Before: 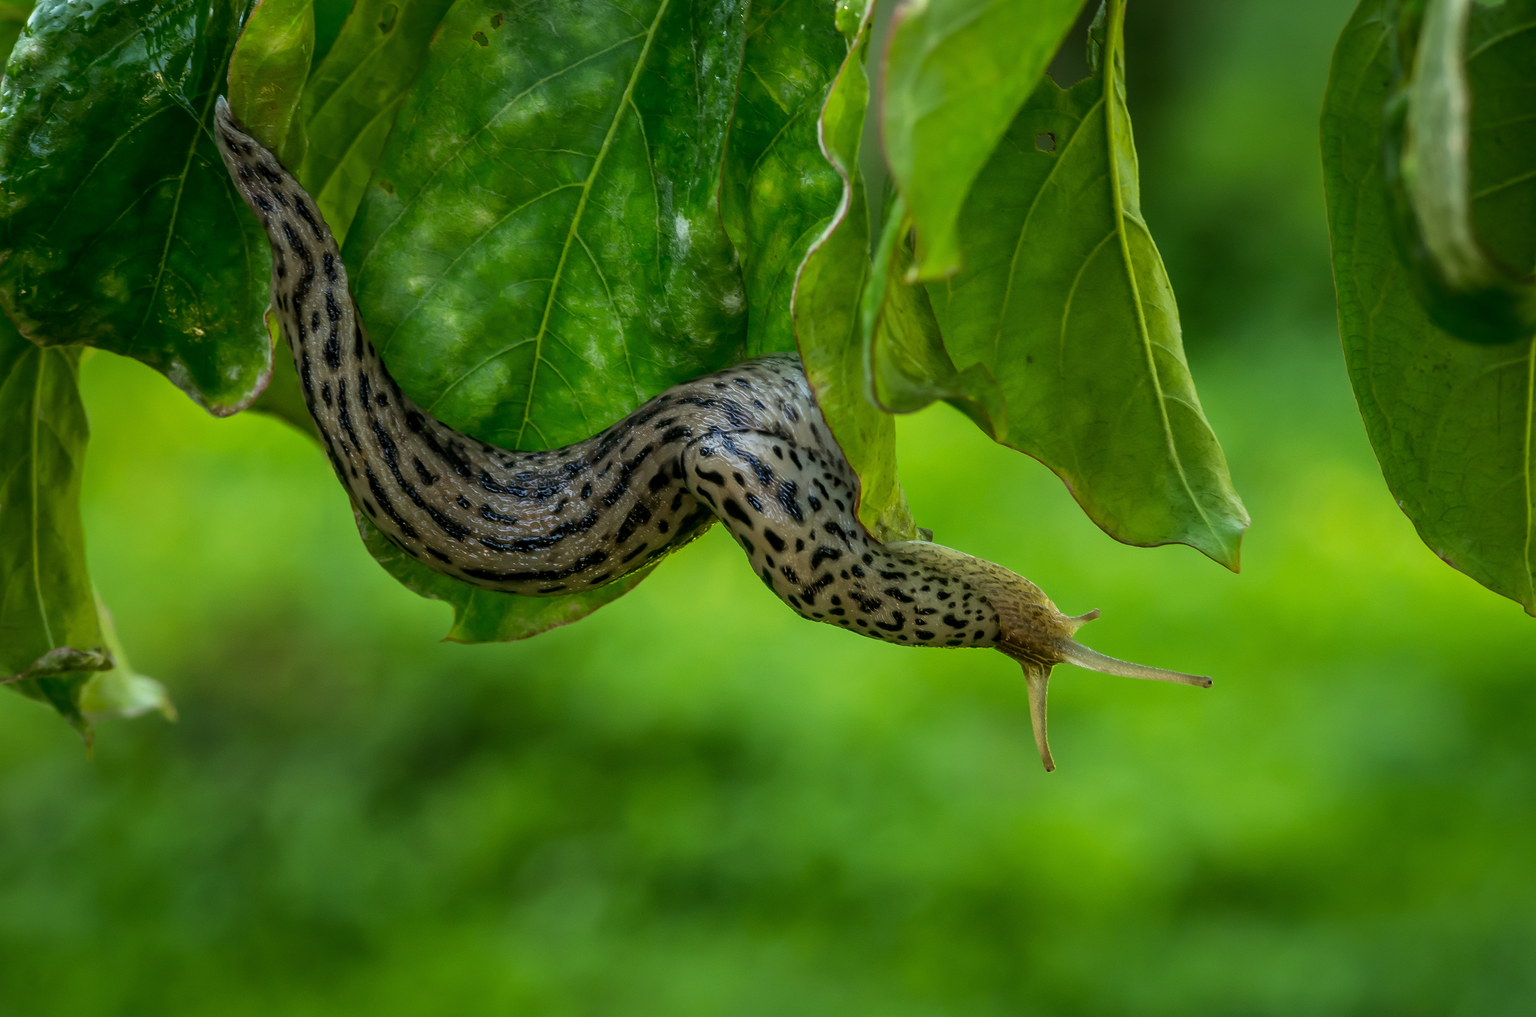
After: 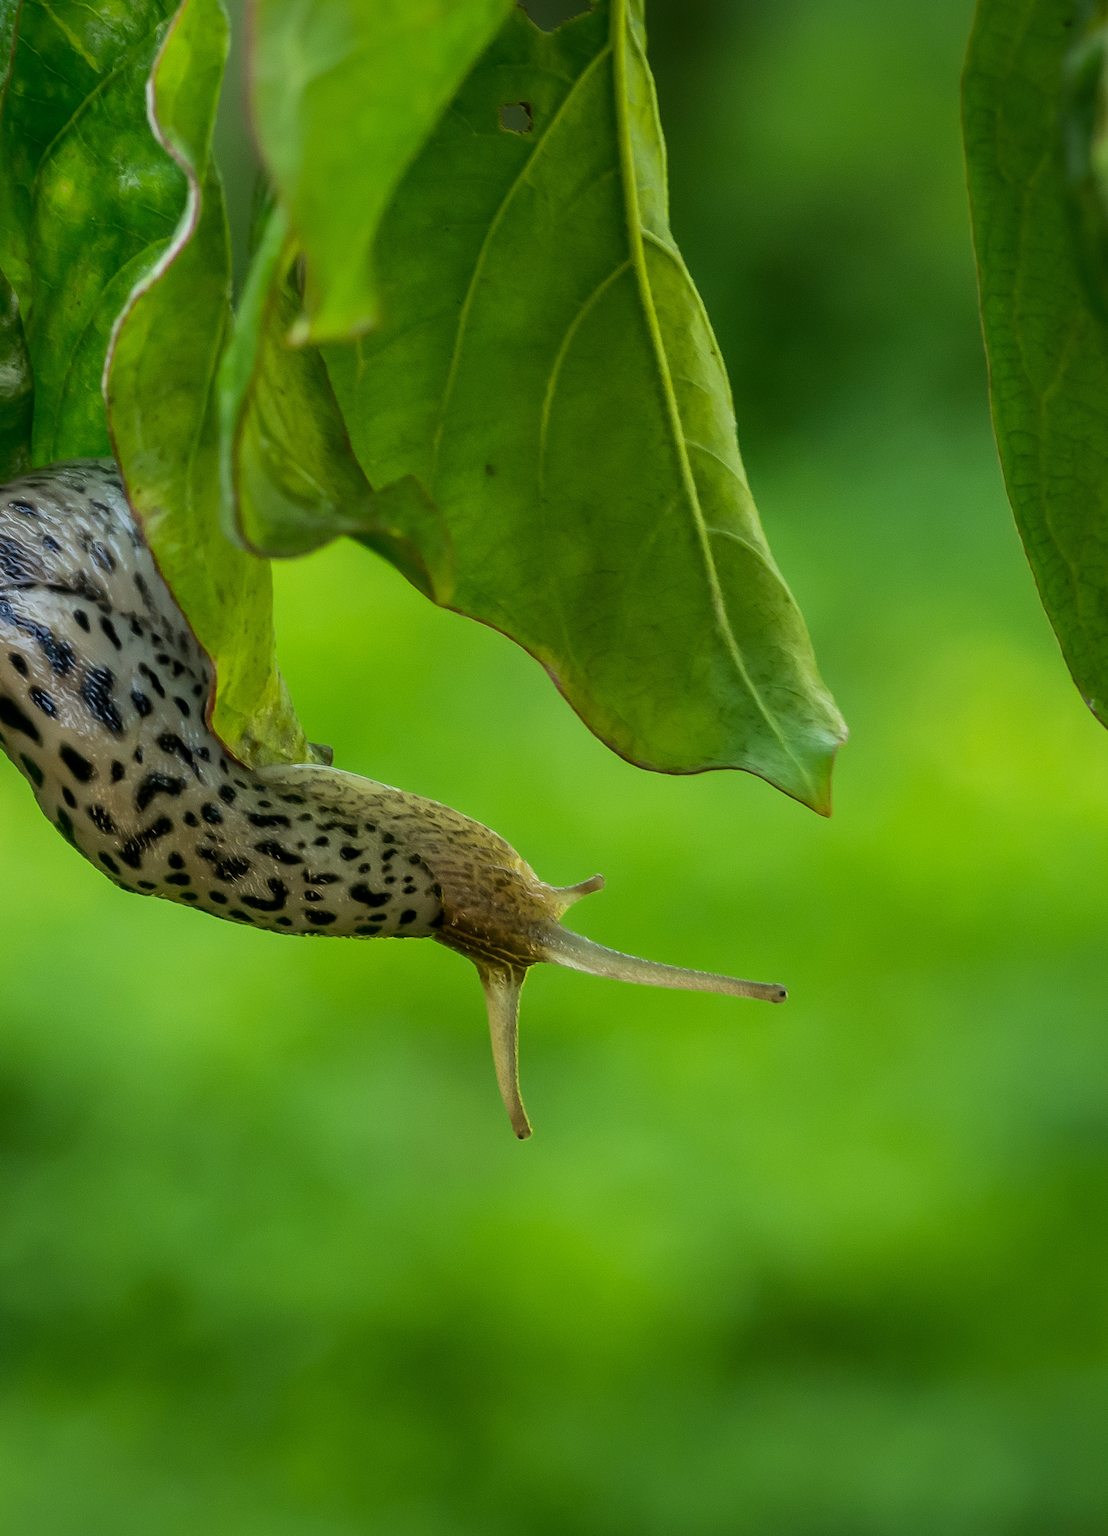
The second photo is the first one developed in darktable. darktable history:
crop: left 47.376%, top 6.879%, right 8.098%
color correction: highlights b* 0.052
